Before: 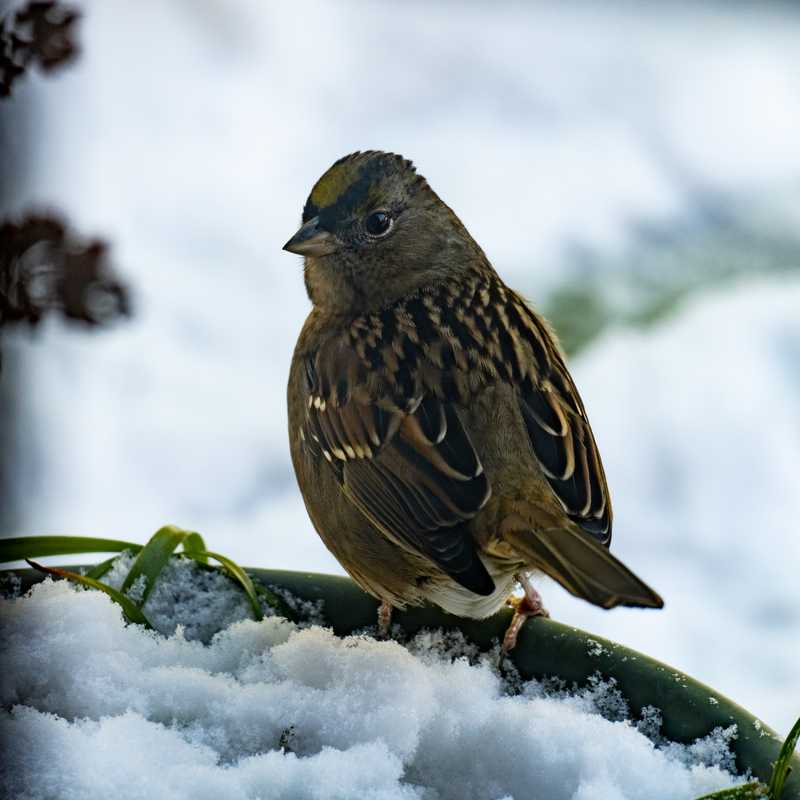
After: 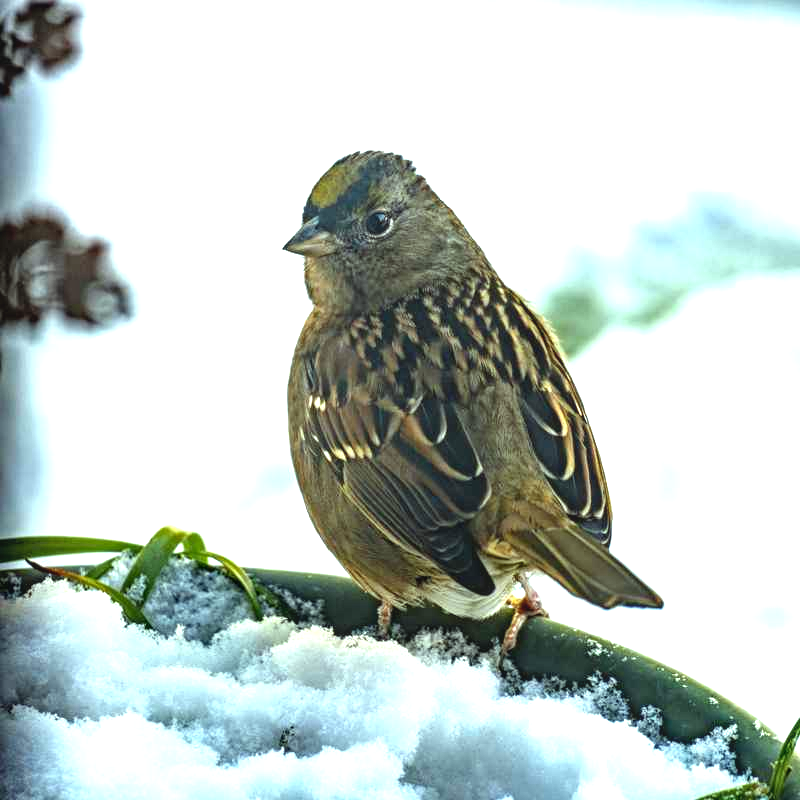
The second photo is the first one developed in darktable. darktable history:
color correction: highlights a* -8, highlights b* 3.1
local contrast: on, module defaults
exposure: black level correction 0, exposure 1.2 EV, compensate highlight preservation false
